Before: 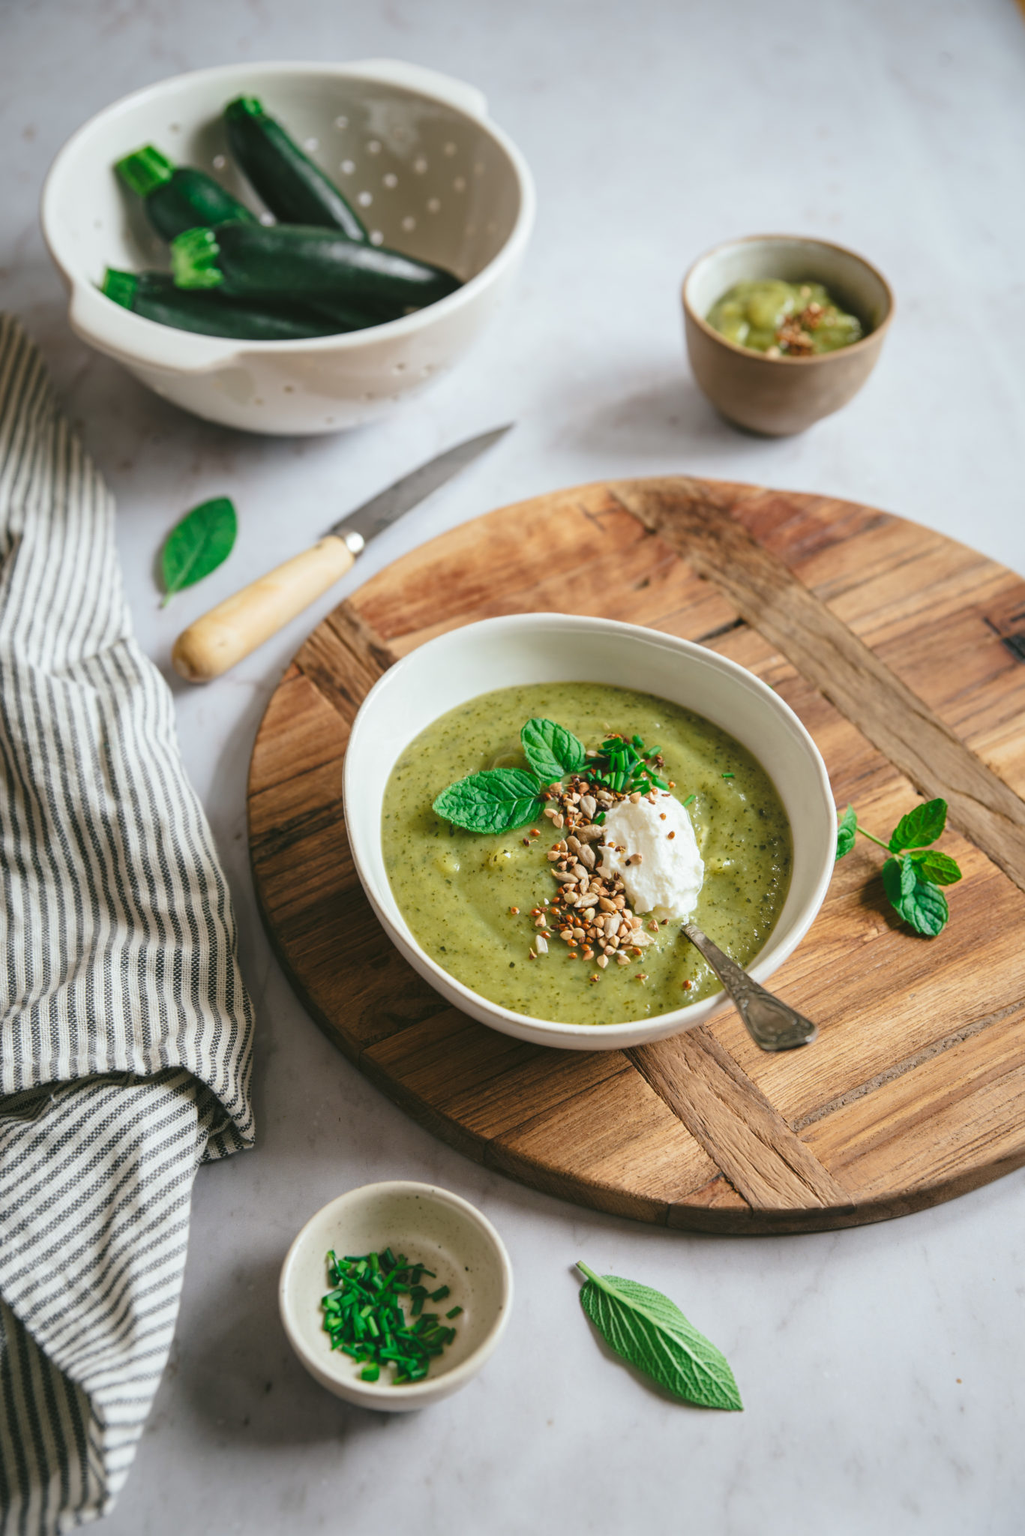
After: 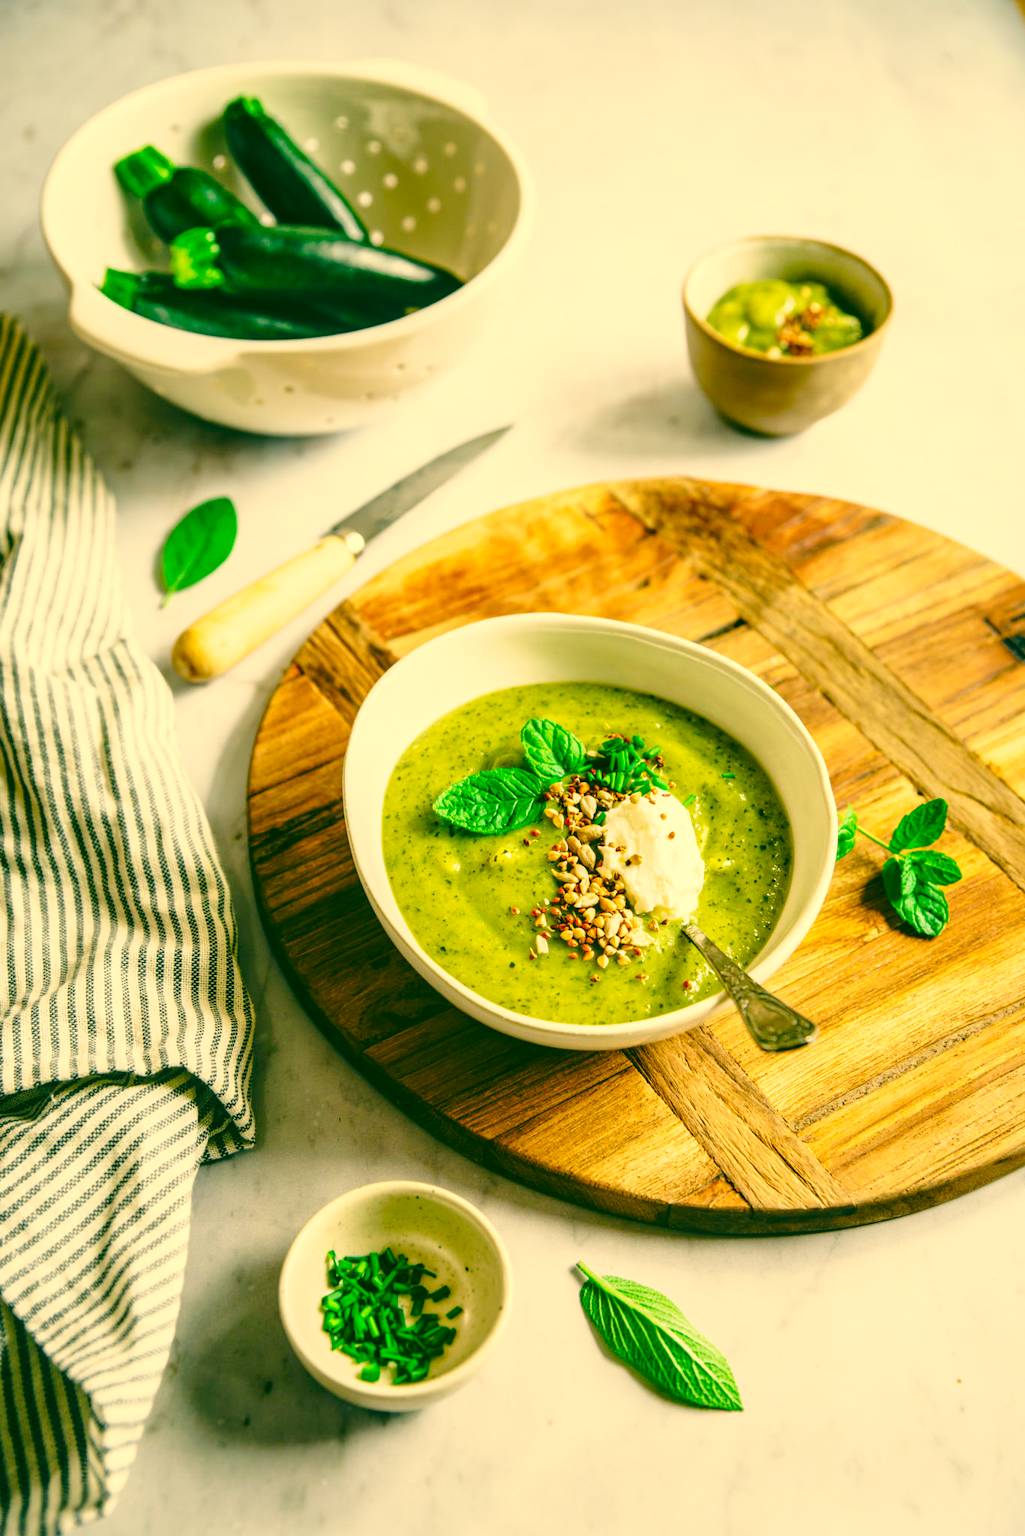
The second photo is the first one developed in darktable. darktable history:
base curve: curves: ch0 [(0, 0) (0.028, 0.03) (0.121, 0.232) (0.46, 0.748) (0.859, 0.968) (1, 1)], preserve colors none
color correction: highlights a* 5.62, highlights b* 33.57, shadows a* -25.86, shadows b* 4.02
local contrast: on, module defaults
contrast brightness saturation: saturation 0.5
